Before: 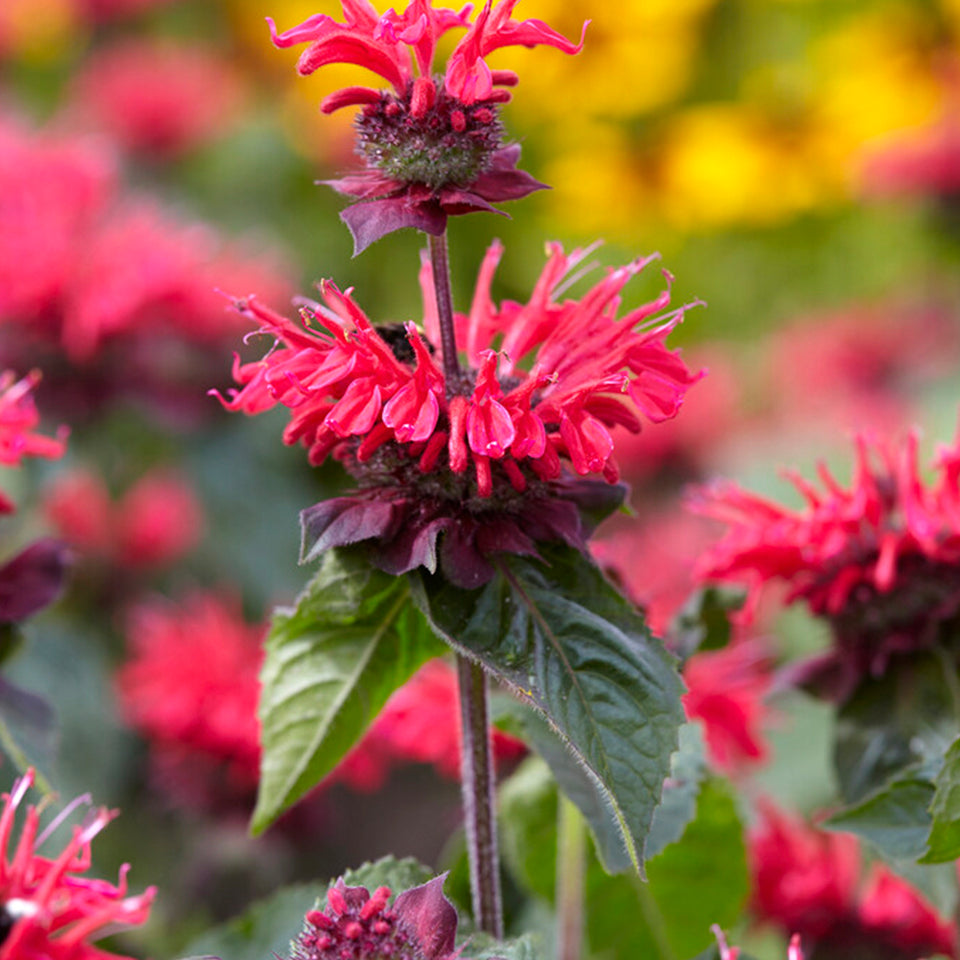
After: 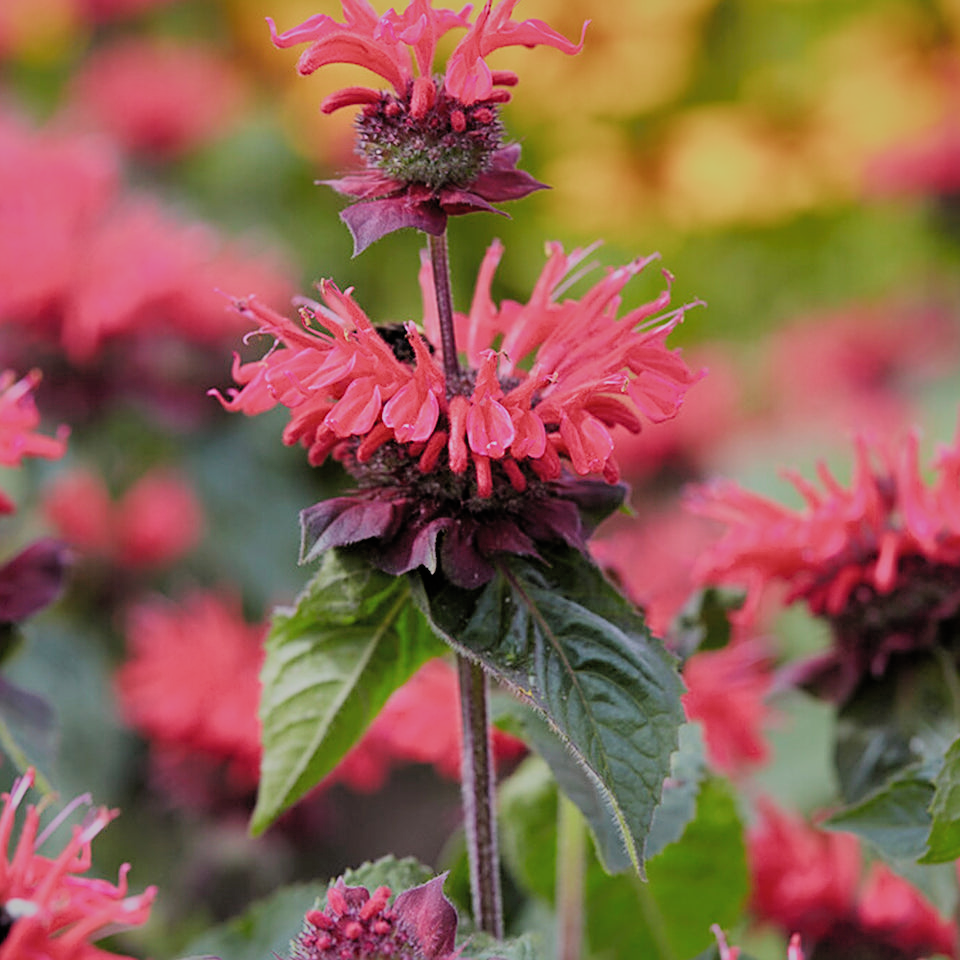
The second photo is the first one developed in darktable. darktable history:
shadows and highlights: highlights -59.73
sharpen: on, module defaults
filmic rgb: black relative exposure -7.65 EV, white relative exposure 4.56 EV, hardness 3.61, color science v4 (2020)
